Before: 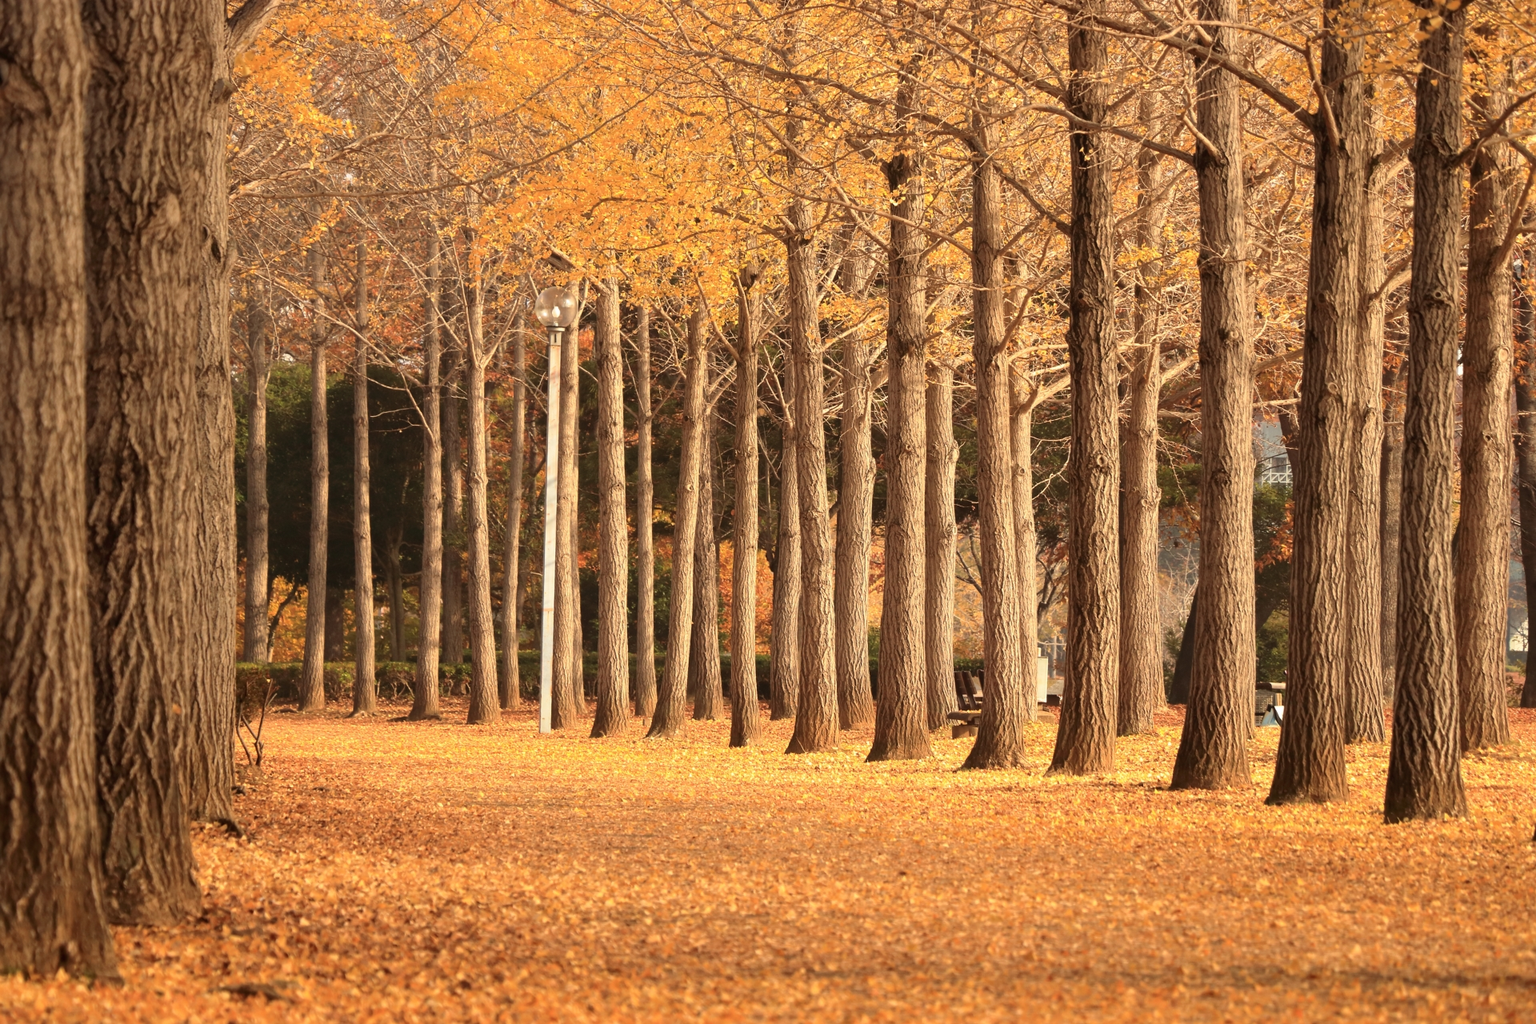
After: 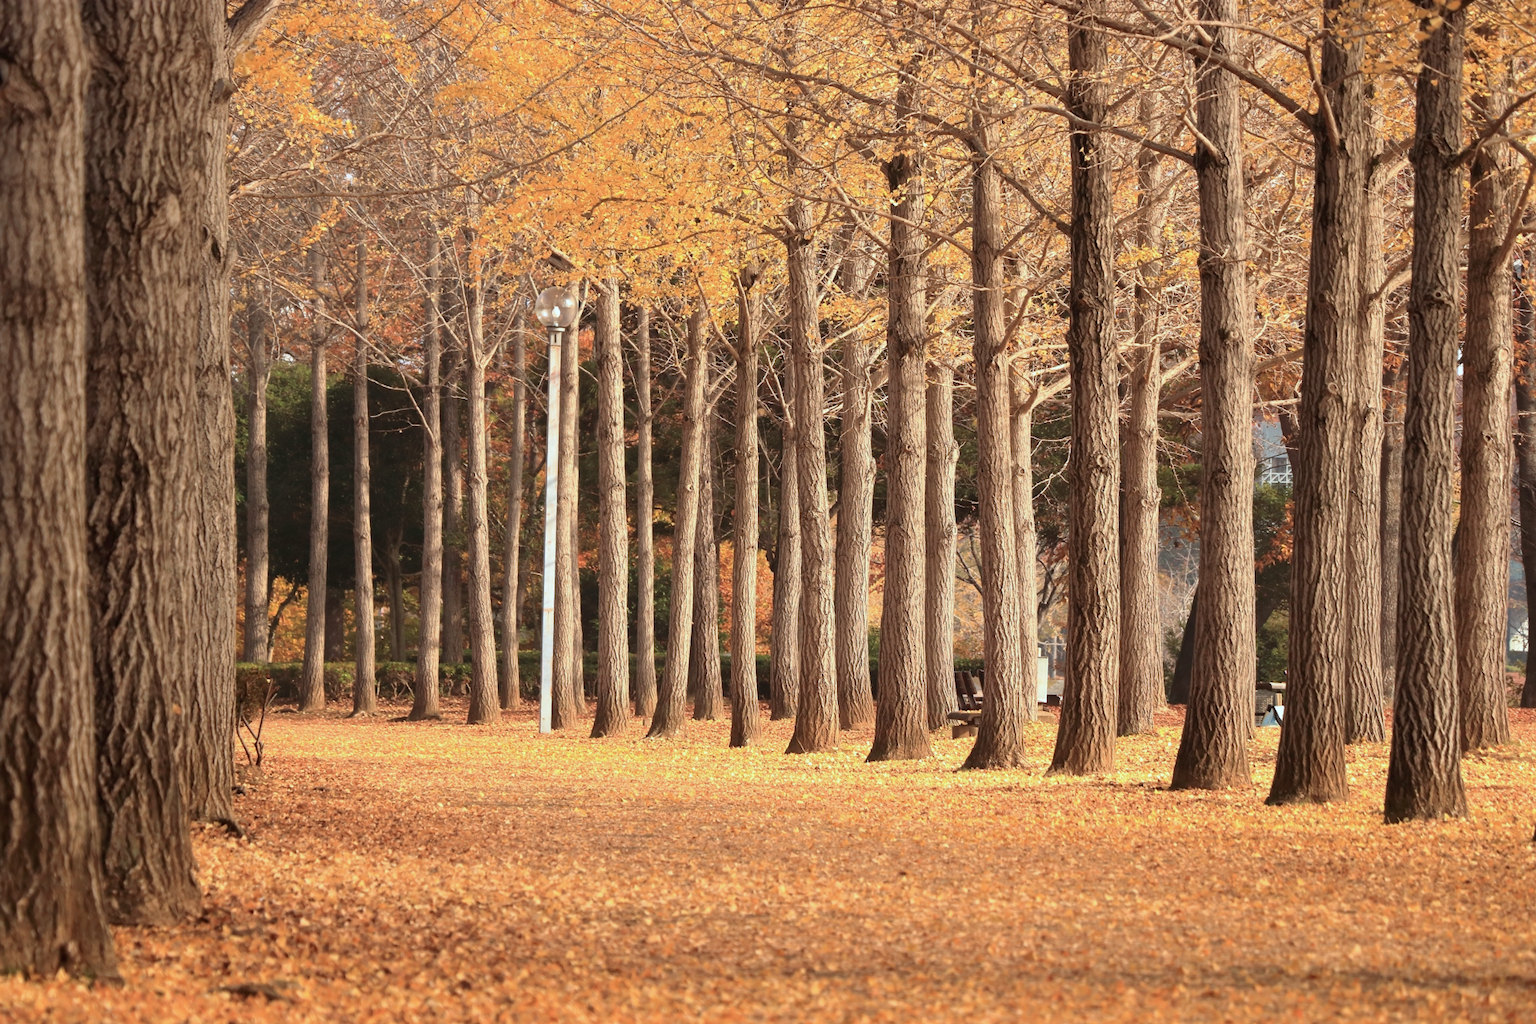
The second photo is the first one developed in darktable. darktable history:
color calibration: illuminant as shot in camera, x 0.378, y 0.381, temperature 4094.35 K
